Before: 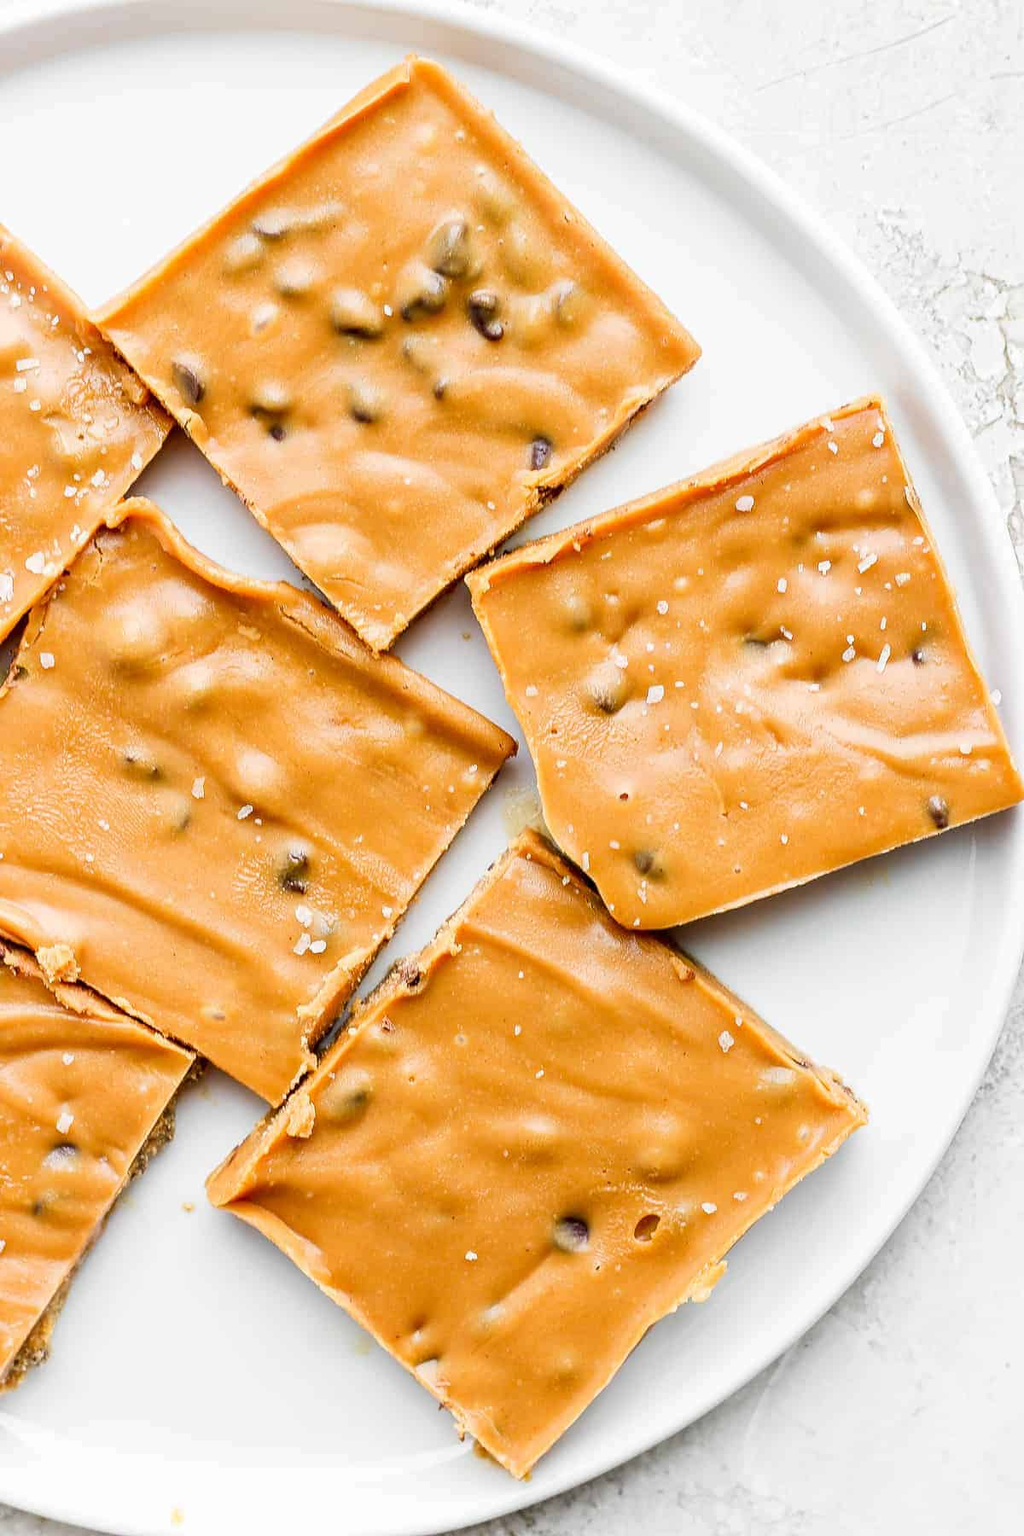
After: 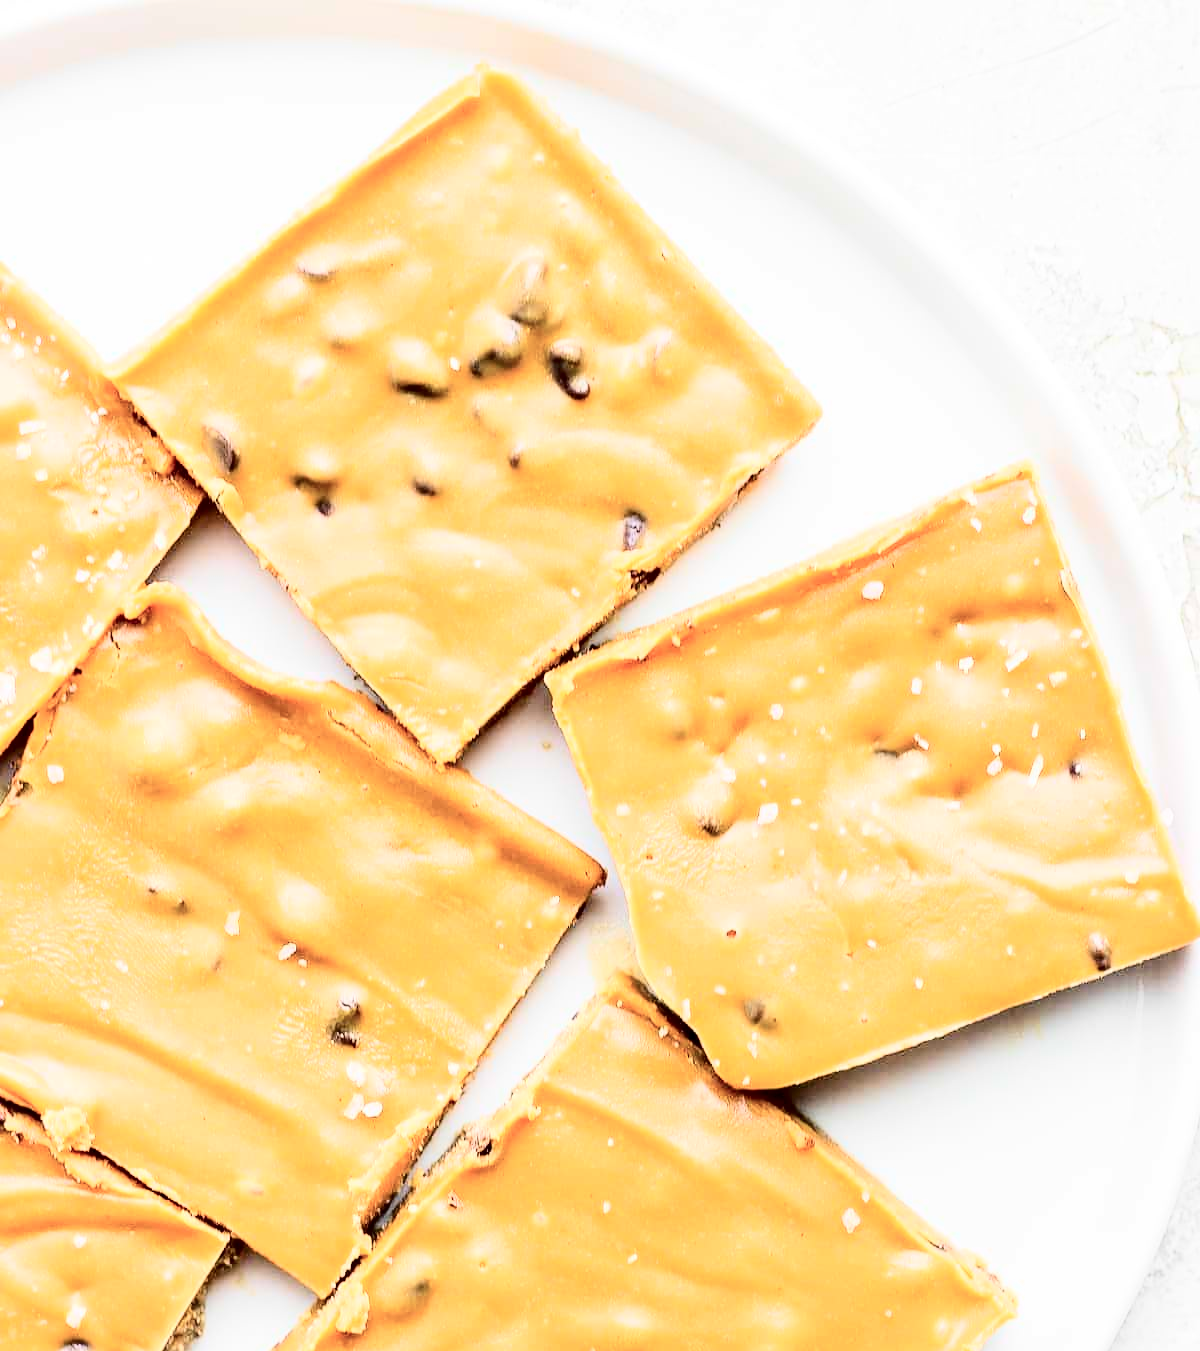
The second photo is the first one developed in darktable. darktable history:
tone curve: curves: ch0 [(0, 0) (0.004, 0) (0.133, 0.071) (0.325, 0.456) (0.832, 0.957) (1, 1)], color space Lab, independent channels, preserve colors none
tone equalizer: edges refinement/feathering 500, mask exposure compensation -1.57 EV, preserve details no
crop: bottom 24.92%
